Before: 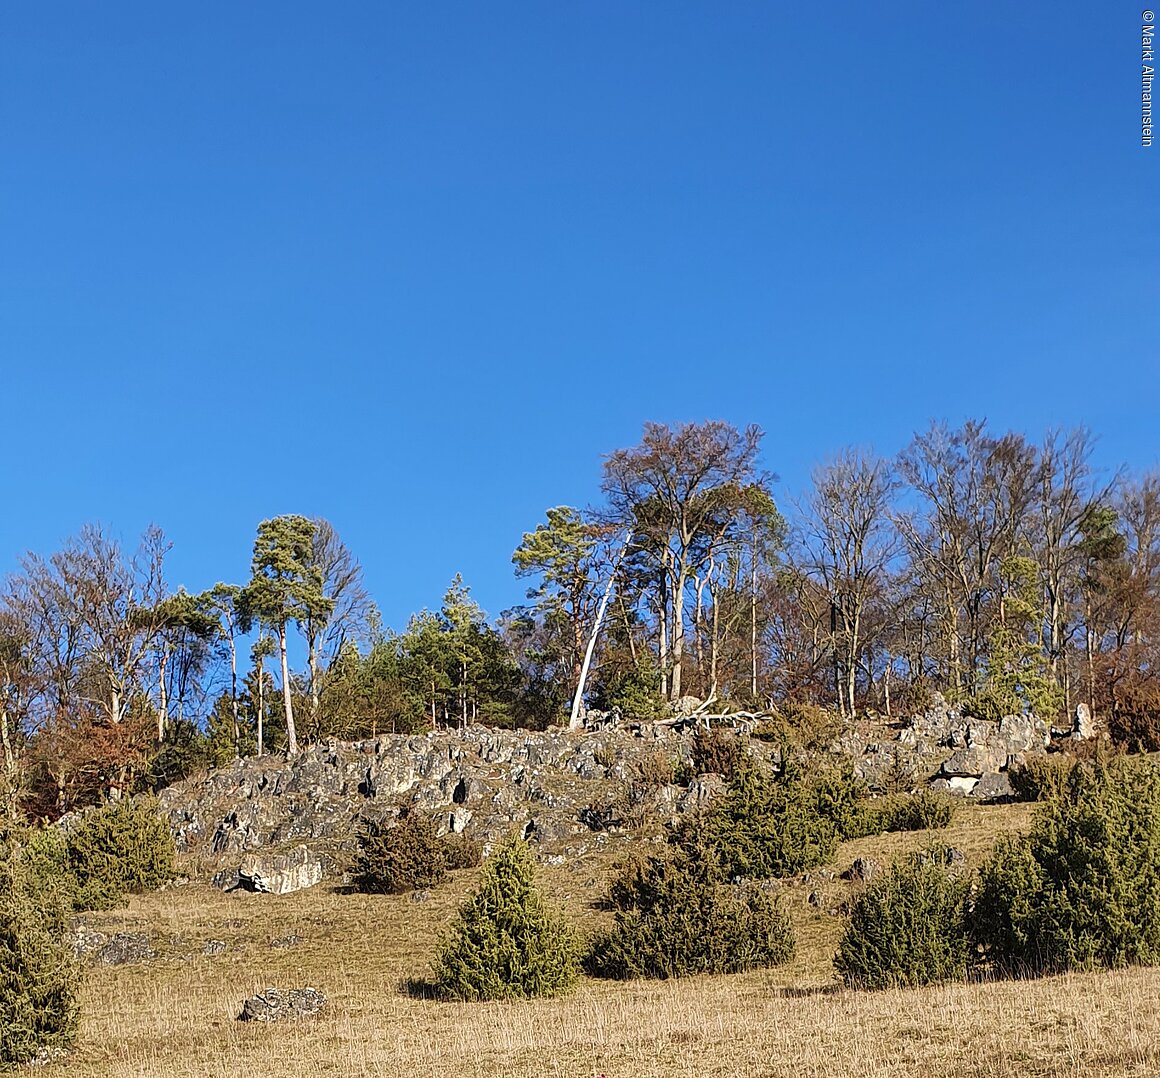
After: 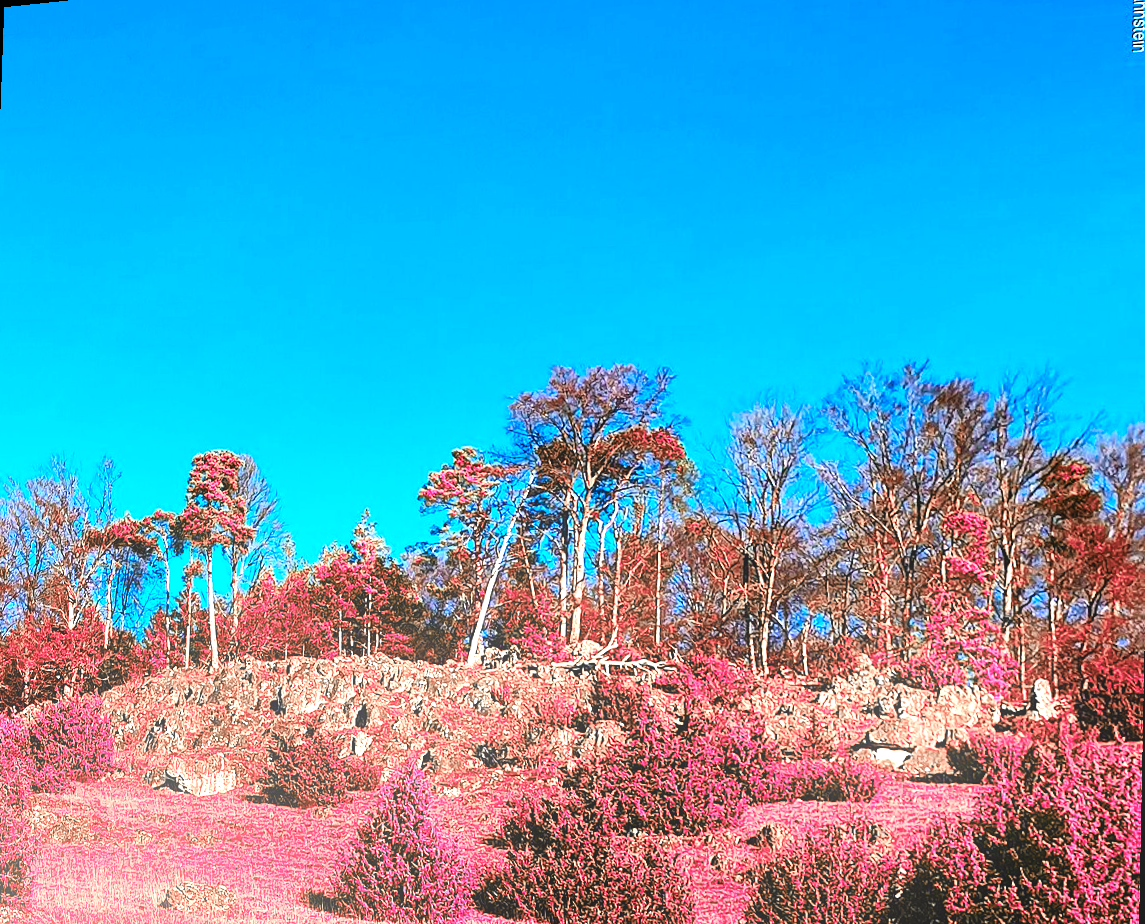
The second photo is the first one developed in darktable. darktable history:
bloom: size 16%, threshold 98%, strength 20%
rotate and perspective: rotation 1.69°, lens shift (vertical) -0.023, lens shift (horizontal) -0.291, crop left 0.025, crop right 0.988, crop top 0.092, crop bottom 0.842
color balance rgb: linear chroma grading › shadows 10%, linear chroma grading › highlights 10%, linear chroma grading › global chroma 15%, linear chroma grading › mid-tones 15%, perceptual saturation grading › global saturation 40%, perceptual saturation grading › highlights -25%, perceptual saturation grading › mid-tones 35%, perceptual saturation grading › shadows 35%, perceptual brilliance grading › global brilliance 11.29%, global vibrance 11.29%
tone equalizer: -8 EV -0.75 EV, -7 EV -0.7 EV, -6 EV -0.6 EV, -5 EV -0.4 EV, -3 EV 0.4 EV, -2 EV 0.6 EV, -1 EV 0.7 EV, +0 EV 0.75 EV, edges refinement/feathering 500, mask exposure compensation -1.57 EV, preserve details no
color zones: curves: ch2 [(0, 0.488) (0.143, 0.417) (0.286, 0.212) (0.429, 0.179) (0.571, 0.154) (0.714, 0.415) (0.857, 0.495) (1, 0.488)]
